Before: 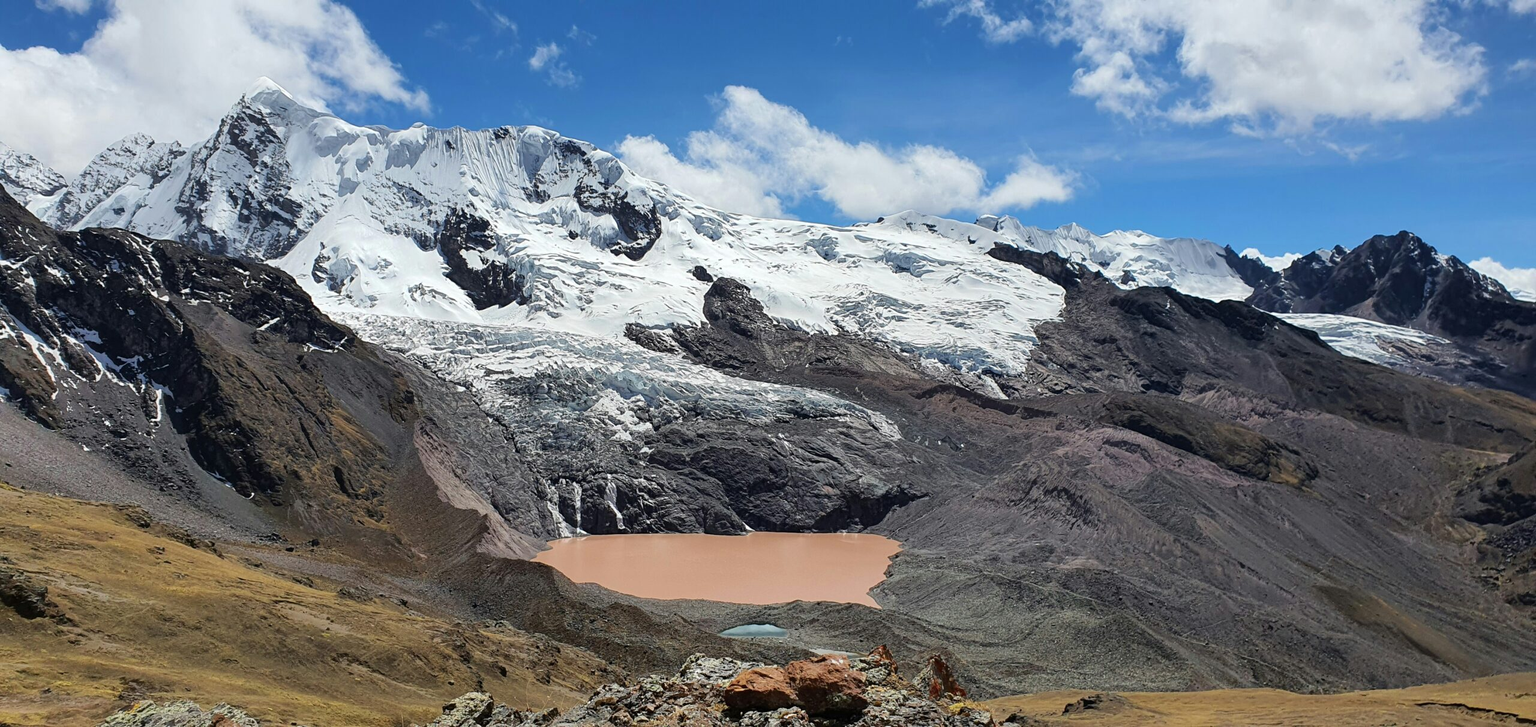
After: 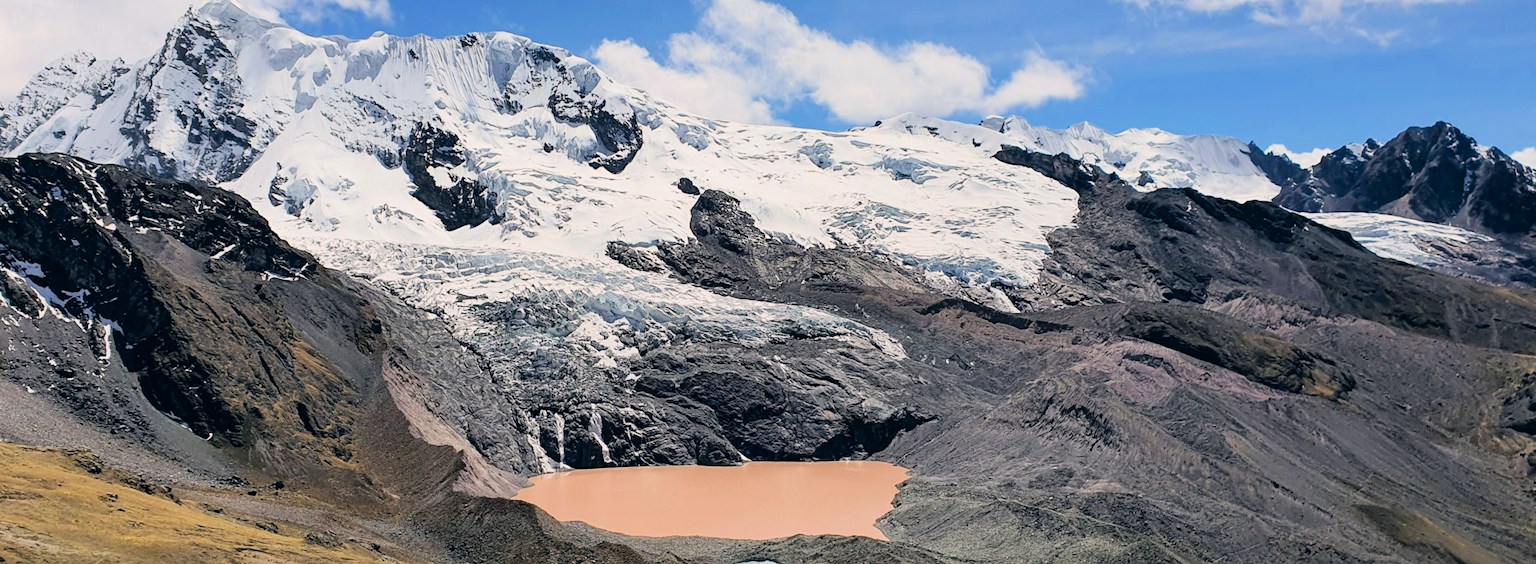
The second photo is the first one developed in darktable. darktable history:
rotate and perspective: rotation -1.42°, crop left 0.016, crop right 0.984, crop top 0.035, crop bottom 0.965
exposure: exposure 0.574 EV, compensate highlight preservation false
color correction: highlights a* 5.38, highlights b* 5.3, shadows a* -4.26, shadows b* -5.11
crop and rotate: left 2.991%, top 13.302%, right 1.981%, bottom 12.636%
filmic rgb: threshold 3 EV, hardness 4.17, latitude 50%, contrast 1.1, preserve chrominance max RGB, color science v6 (2022), contrast in shadows safe, contrast in highlights safe, enable highlight reconstruction true
